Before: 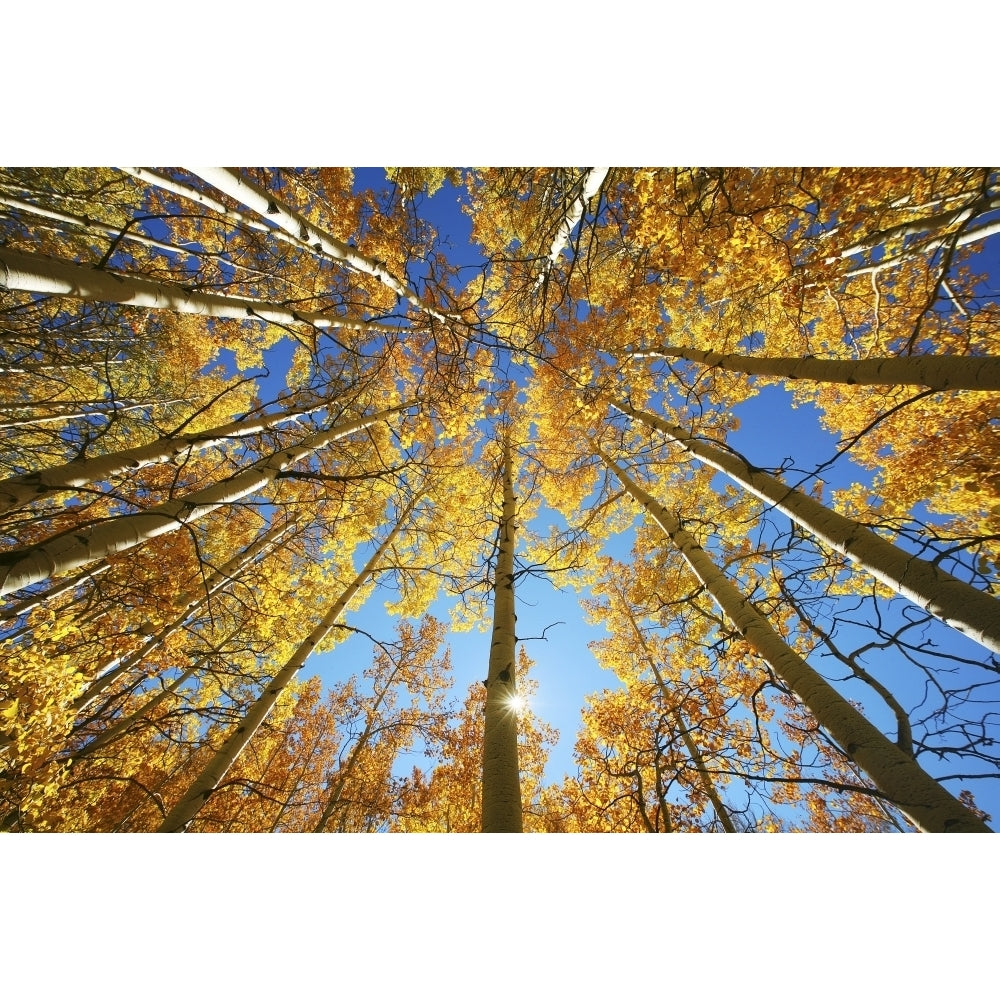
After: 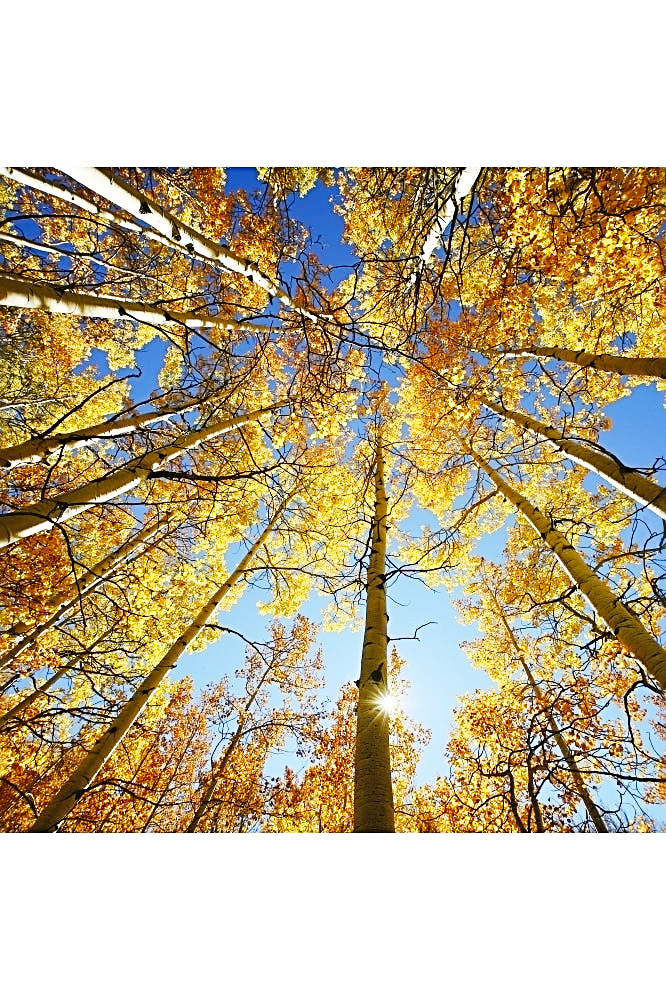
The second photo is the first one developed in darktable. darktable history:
crop and rotate: left 12.861%, right 20.481%
sharpen: radius 2.56, amount 0.637
base curve: curves: ch0 [(0, 0) (0.036, 0.025) (0.121, 0.166) (0.206, 0.329) (0.605, 0.79) (1, 1)], preserve colors none
